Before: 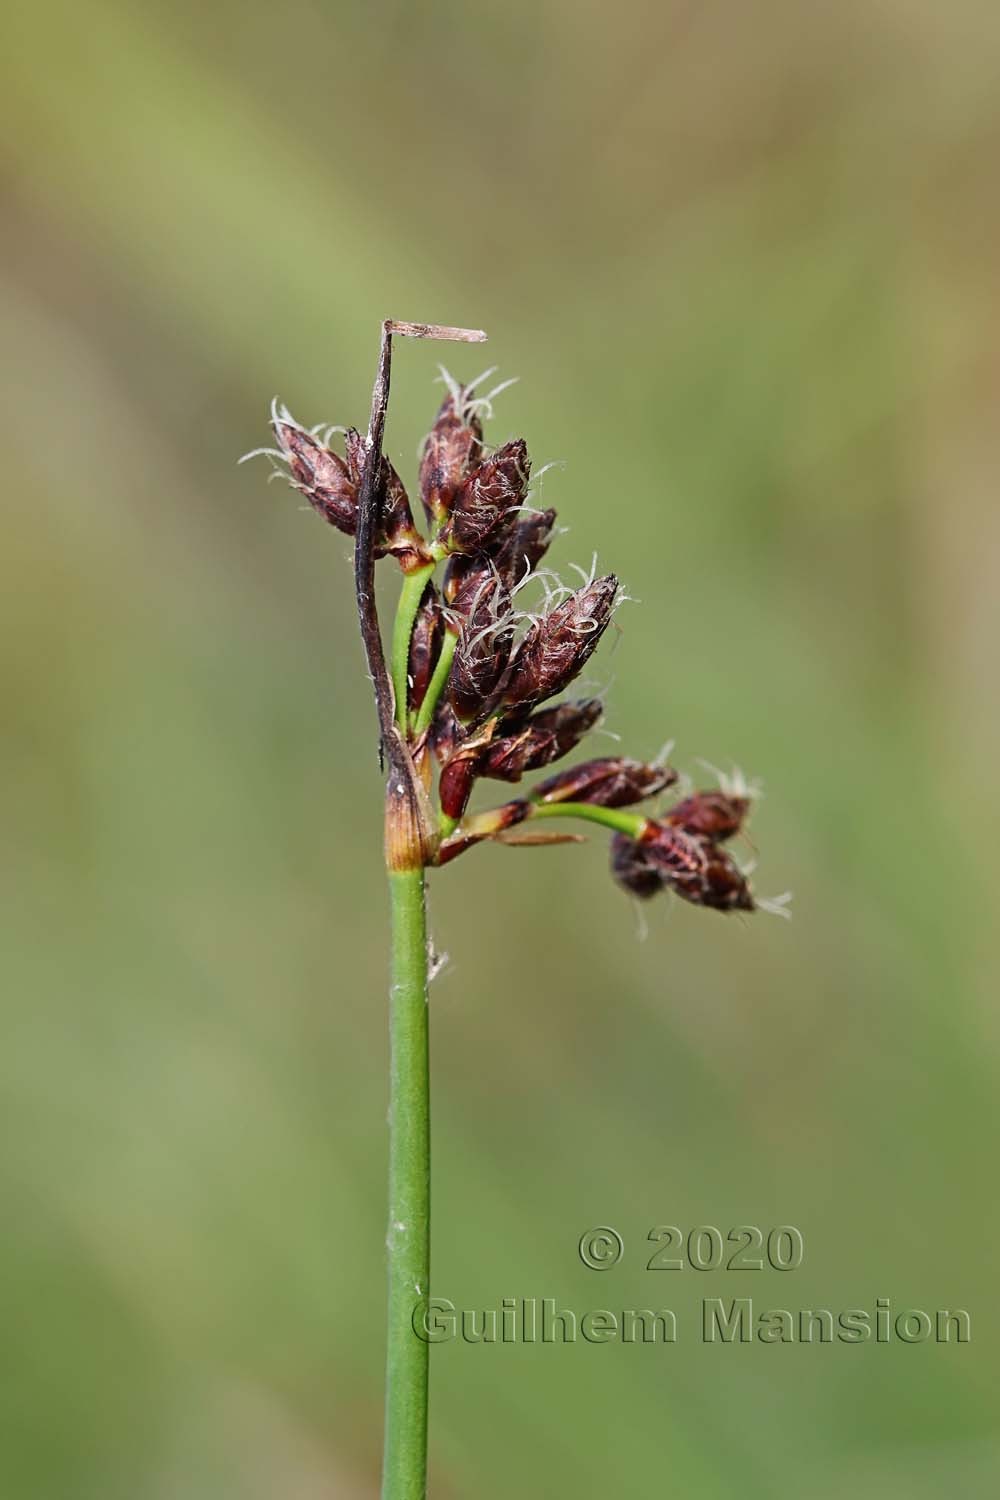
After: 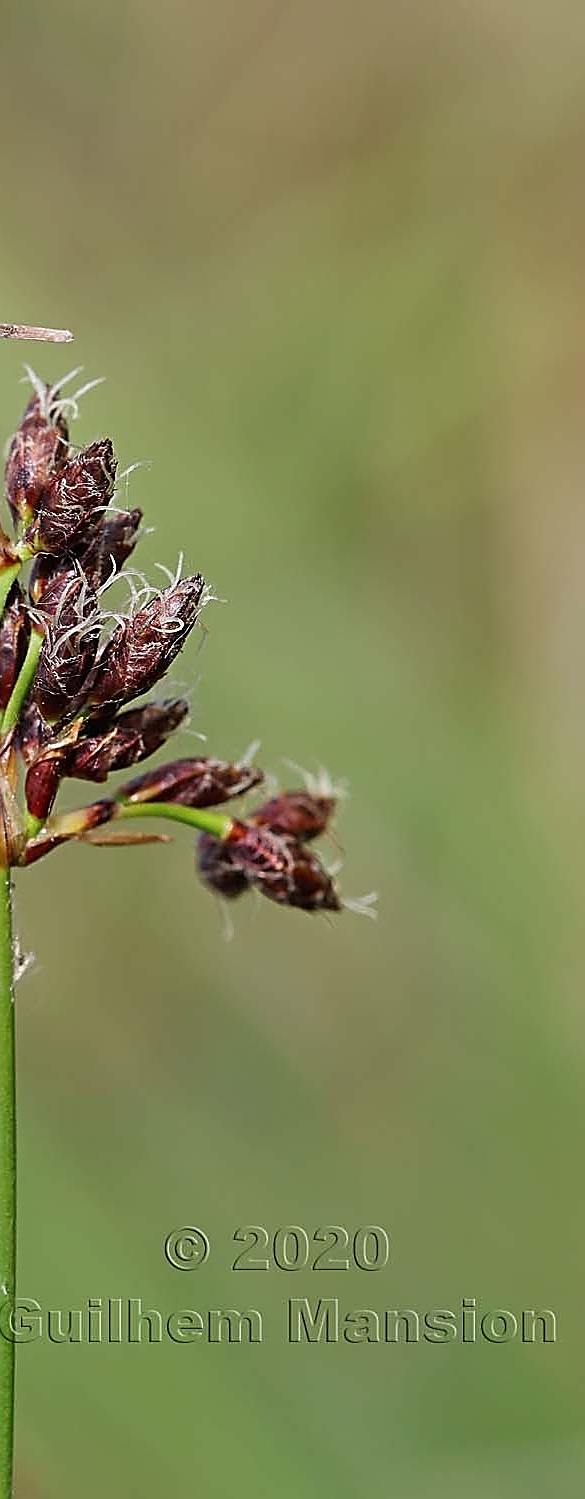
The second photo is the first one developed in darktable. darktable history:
sharpen: radius 1.423, amount 1.258, threshold 0.688
crop: left 41.41%
